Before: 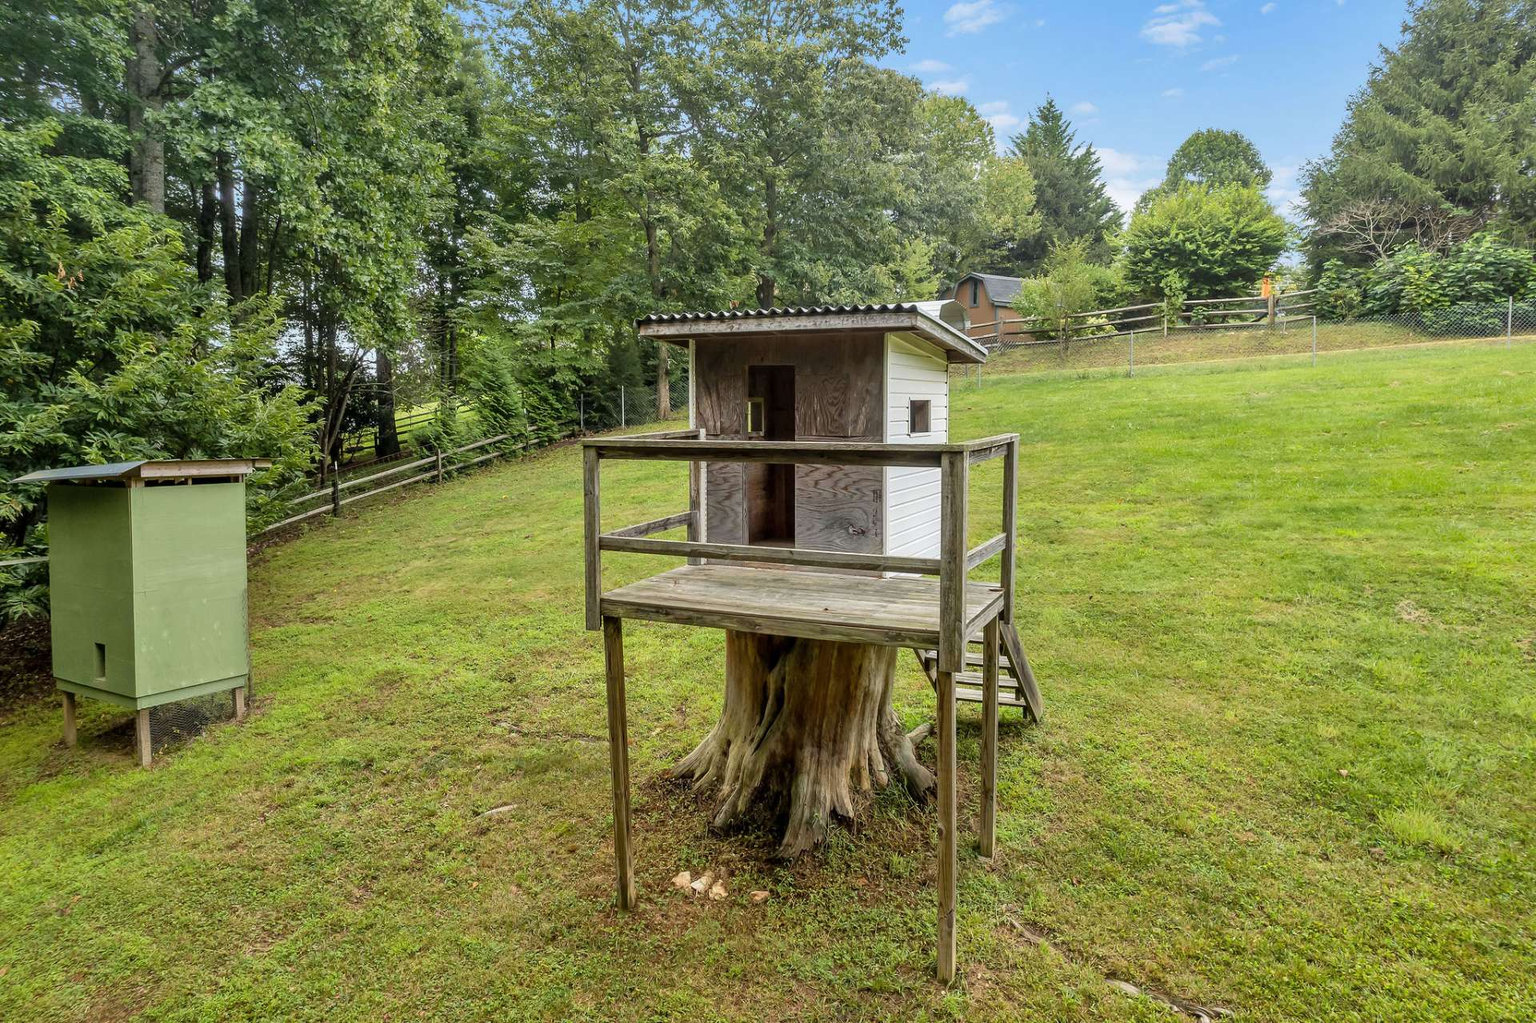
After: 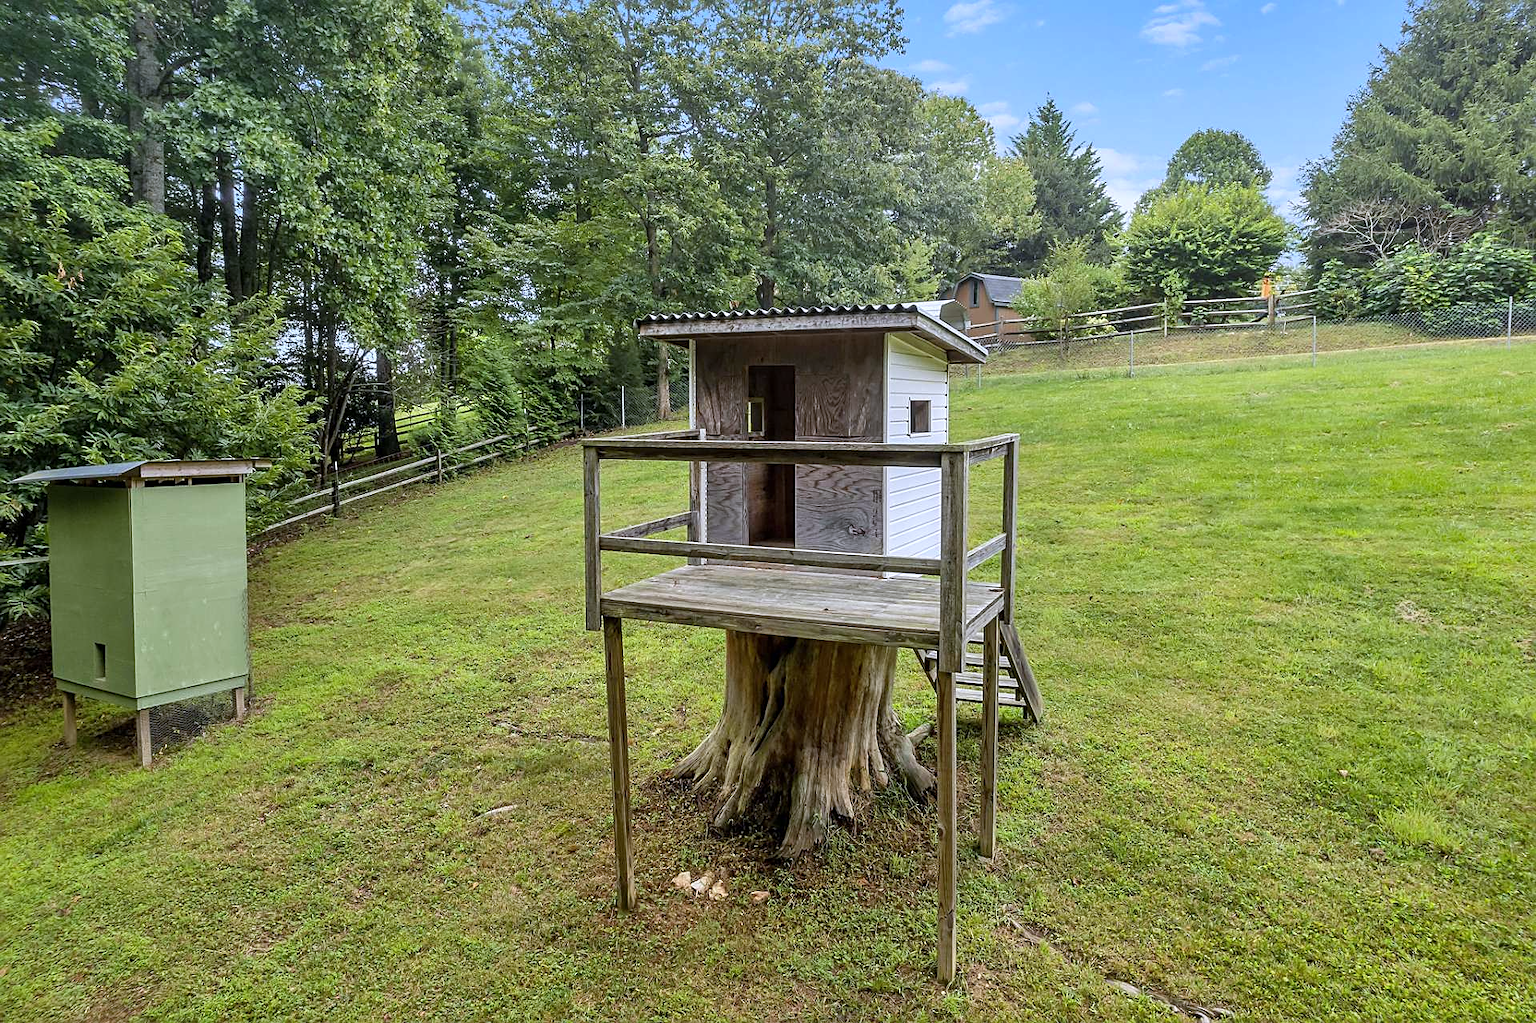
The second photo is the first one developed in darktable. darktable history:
sharpen: on, module defaults
white balance: red 0.967, blue 1.119, emerald 0.756
